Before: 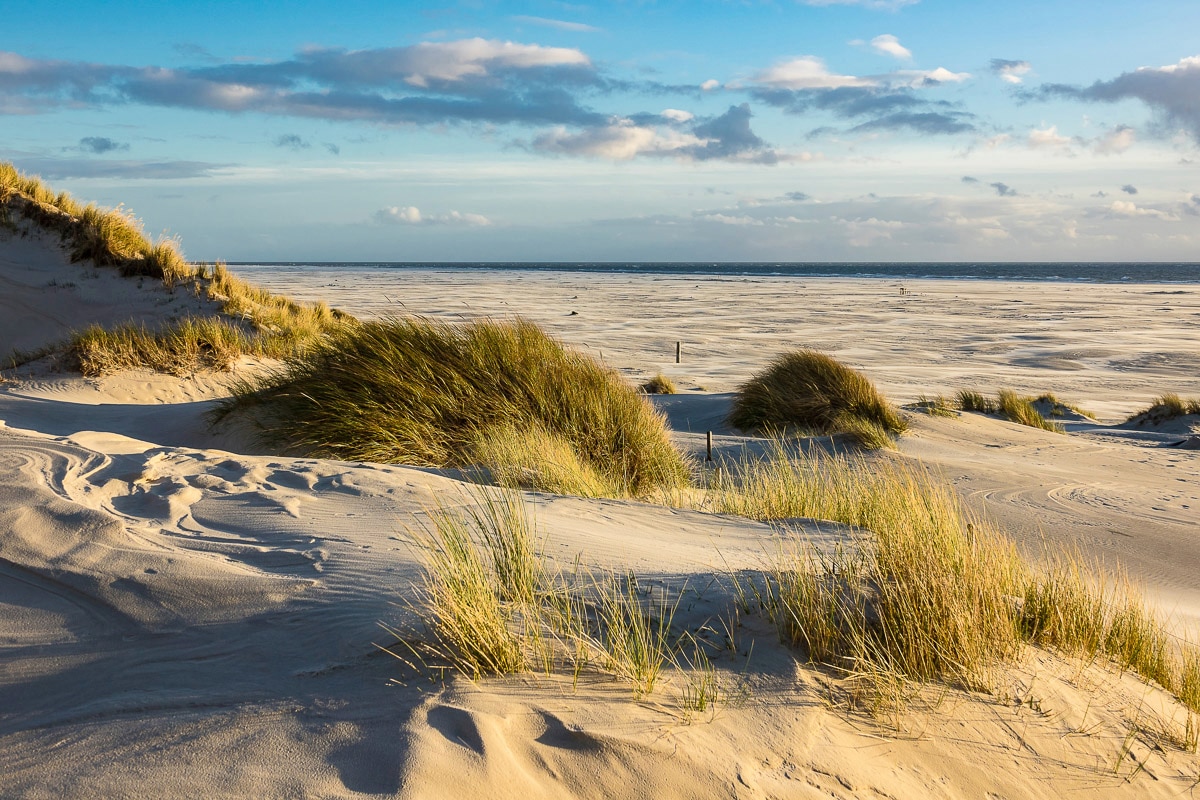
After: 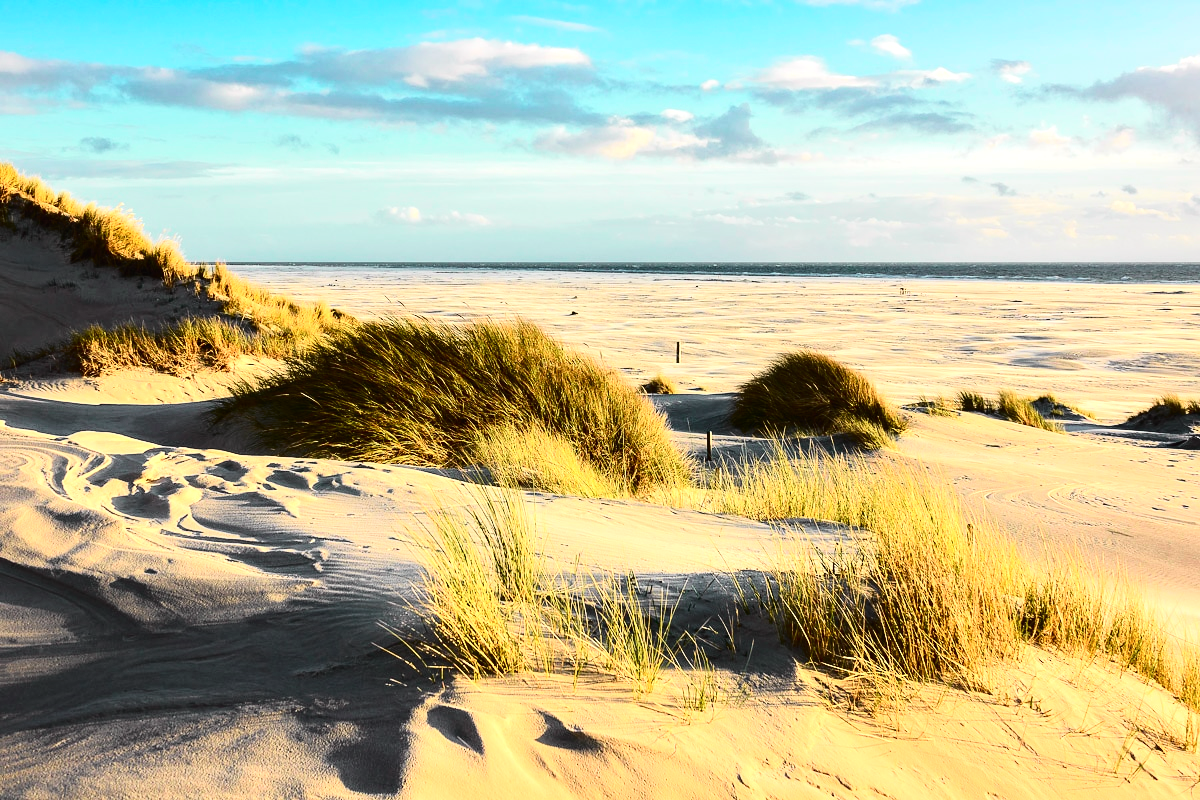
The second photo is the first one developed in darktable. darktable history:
tone equalizer: -8 EV 0 EV, -7 EV -0.002 EV, -6 EV 0.005 EV, -5 EV -0.025 EV, -4 EV -0.1 EV, -3 EV -0.195 EV, -2 EV 0.213 EV, -1 EV 0.712 EV, +0 EV 0.494 EV
tone curve: curves: ch0 [(0, 0.014) (0.17, 0.099) (0.392, 0.438) (0.725, 0.828) (0.872, 0.918) (1, 0.981)]; ch1 [(0, 0) (0.402, 0.36) (0.489, 0.491) (0.5, 0.503) (0.515, 0.52) (0.545, 0.574) (0.615, 0.662) (0.701, 0.725) (1, 1)]; ch2 [(0, 0) (0.42, 0.458) (0.485, 0.499) (0.503, 0.503) (0.531, 0.542) (0.561, 0.594) (0.644, 0.694) (0.717, 0.753) (1, 0.991)], color space Lab, independent channels, preserve colors none
